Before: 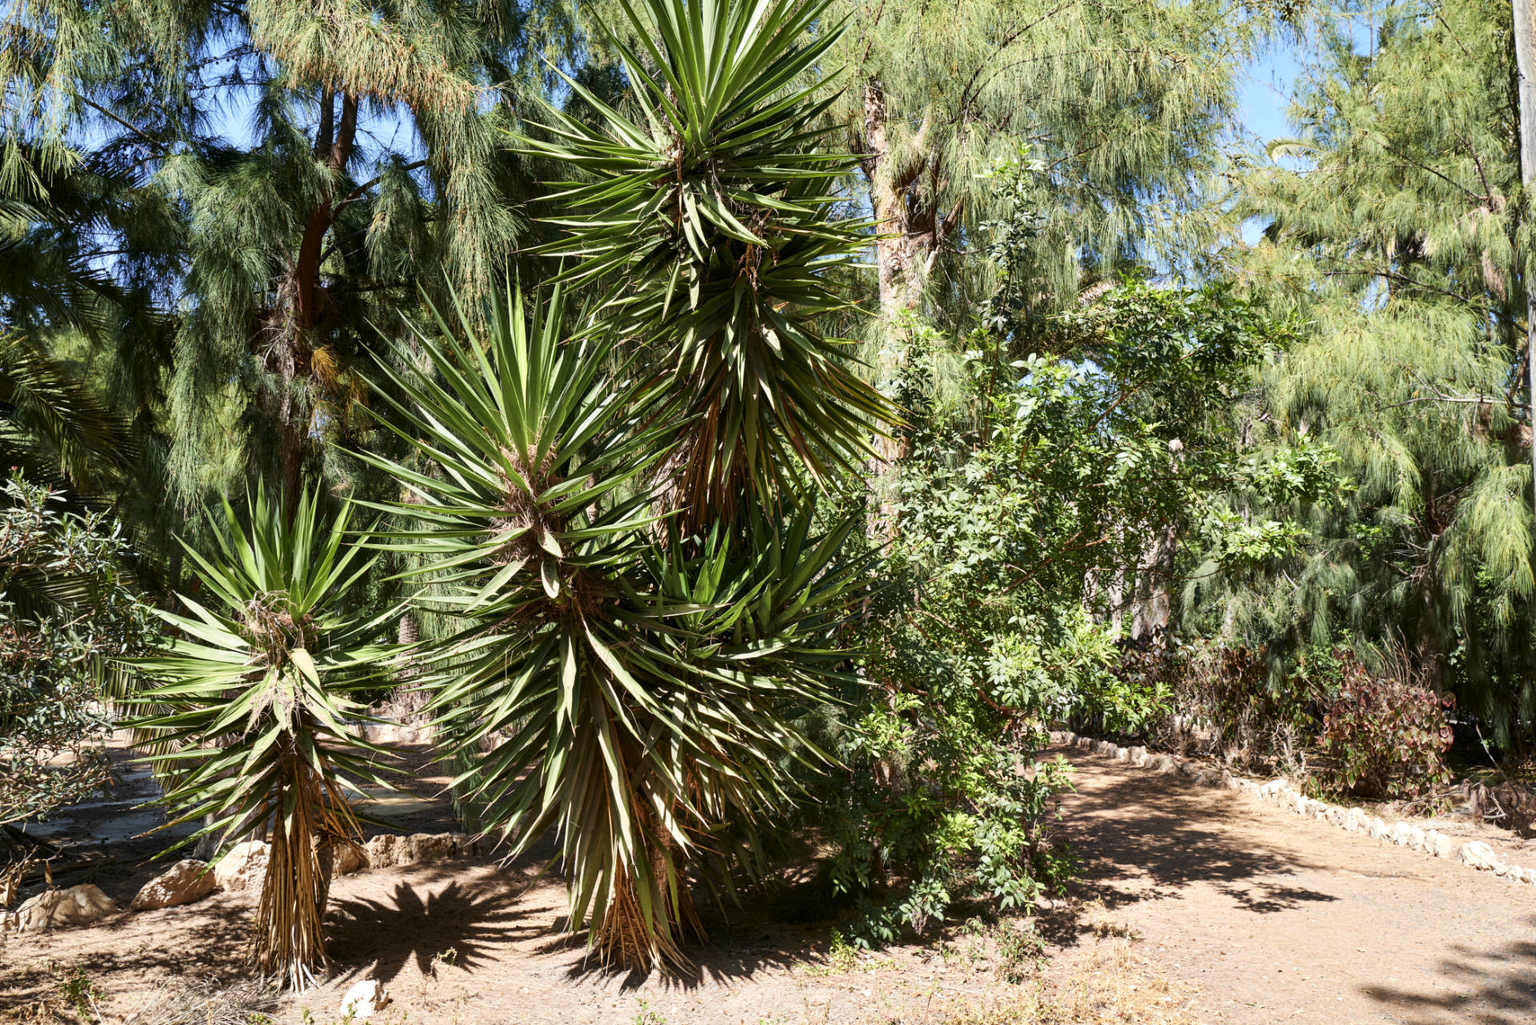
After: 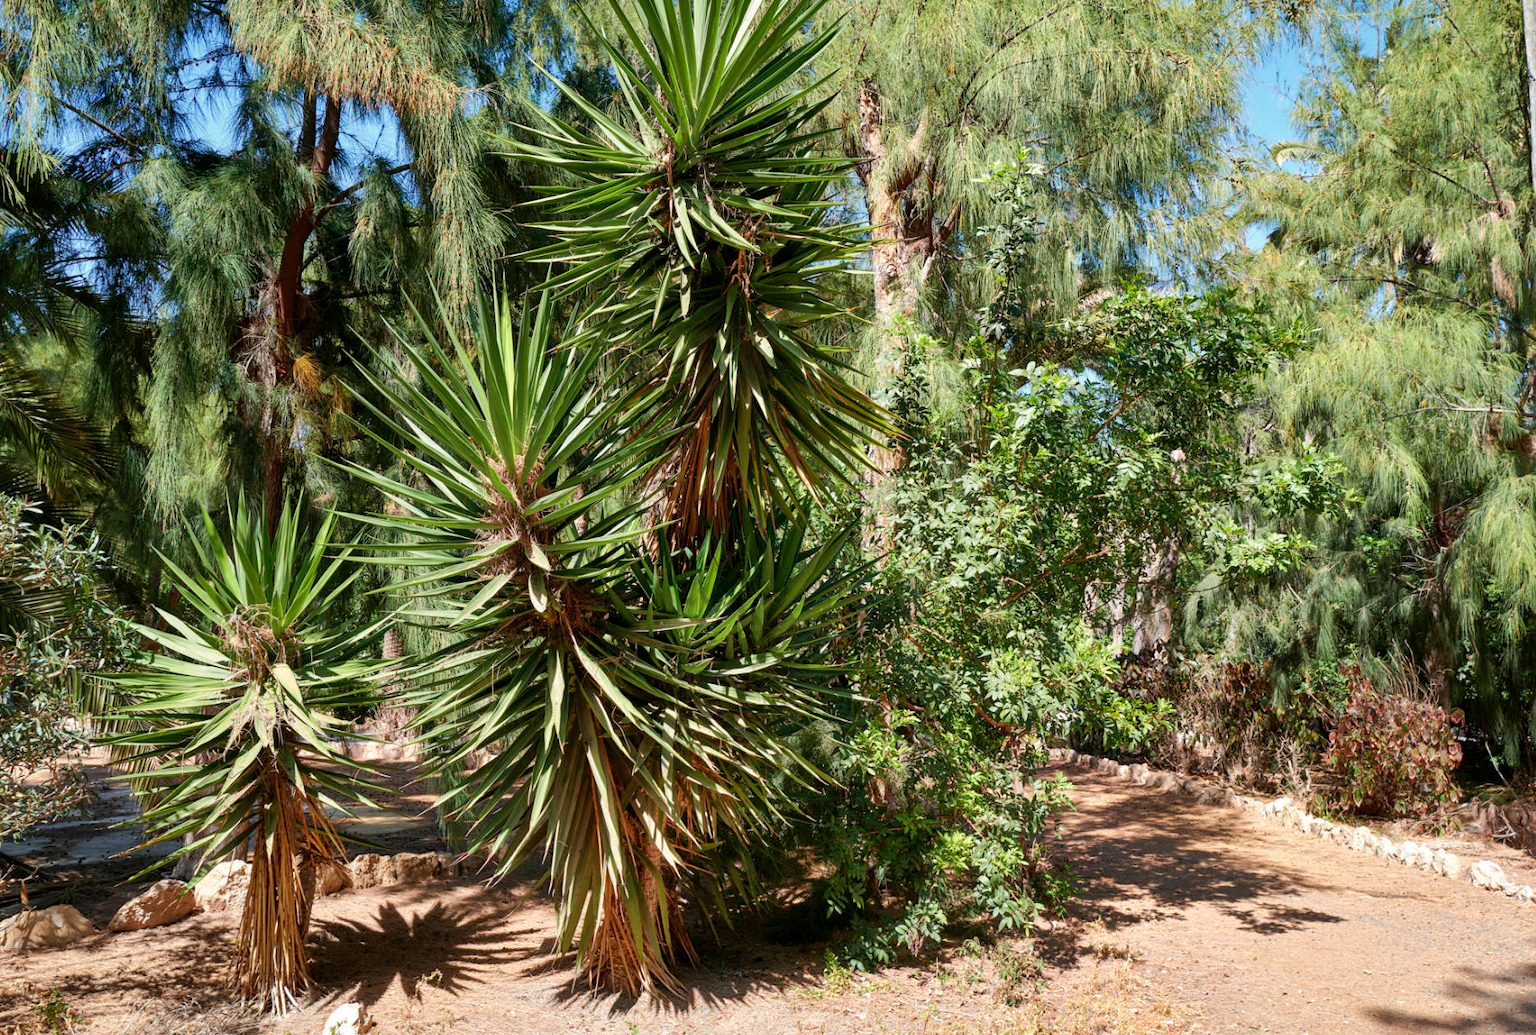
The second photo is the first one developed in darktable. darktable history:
crop and rotate: left 1.619%, right 0.662%, bottom 1.238%
shadows and highlights: highlights color adjustment 45.72%
